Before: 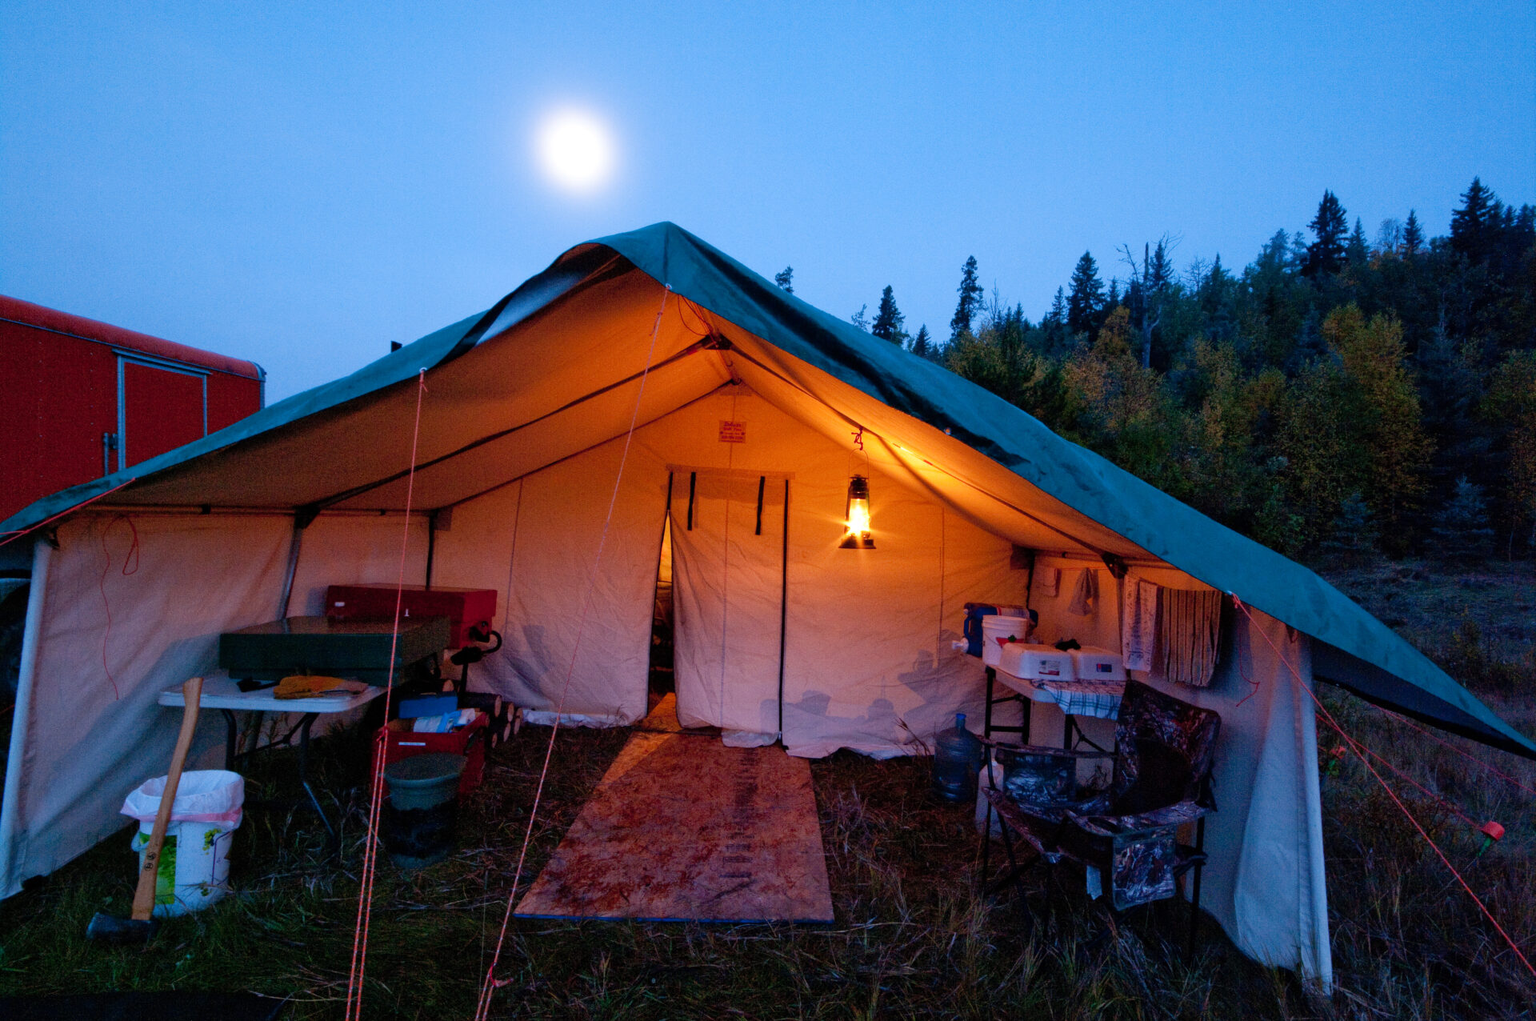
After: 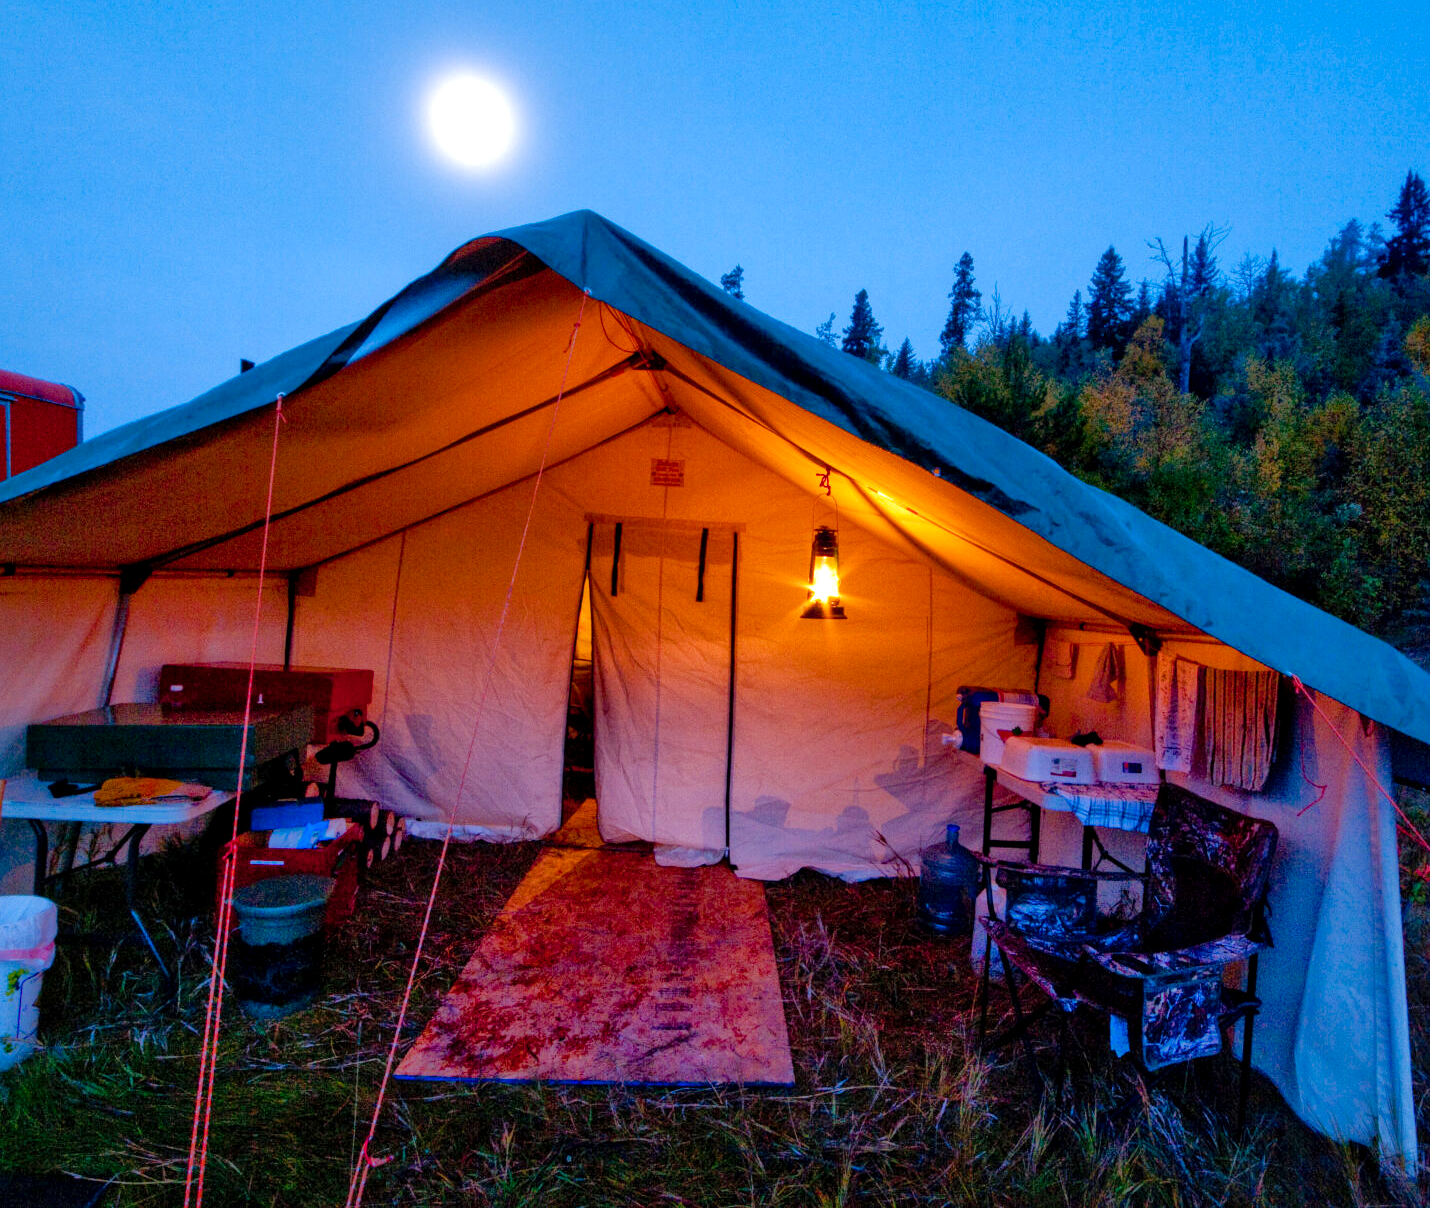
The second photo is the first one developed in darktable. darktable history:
levels: mode automatic, levels [0, 0.498, 1]
color balance rgb: perceptual saturation grading › global saturation 27.521%, perceptual saturation grading › highlights -25.9%, perceptual saturation grading › shadows 25.724%, perceptual brilliance grading › global brilliance 2.519%, global vibrance 20%
crop and rotate: left 12.943%, top 5.323%, right 12.574%
local contrast: on, module defaults
shadows and highlights: on, module defaults
